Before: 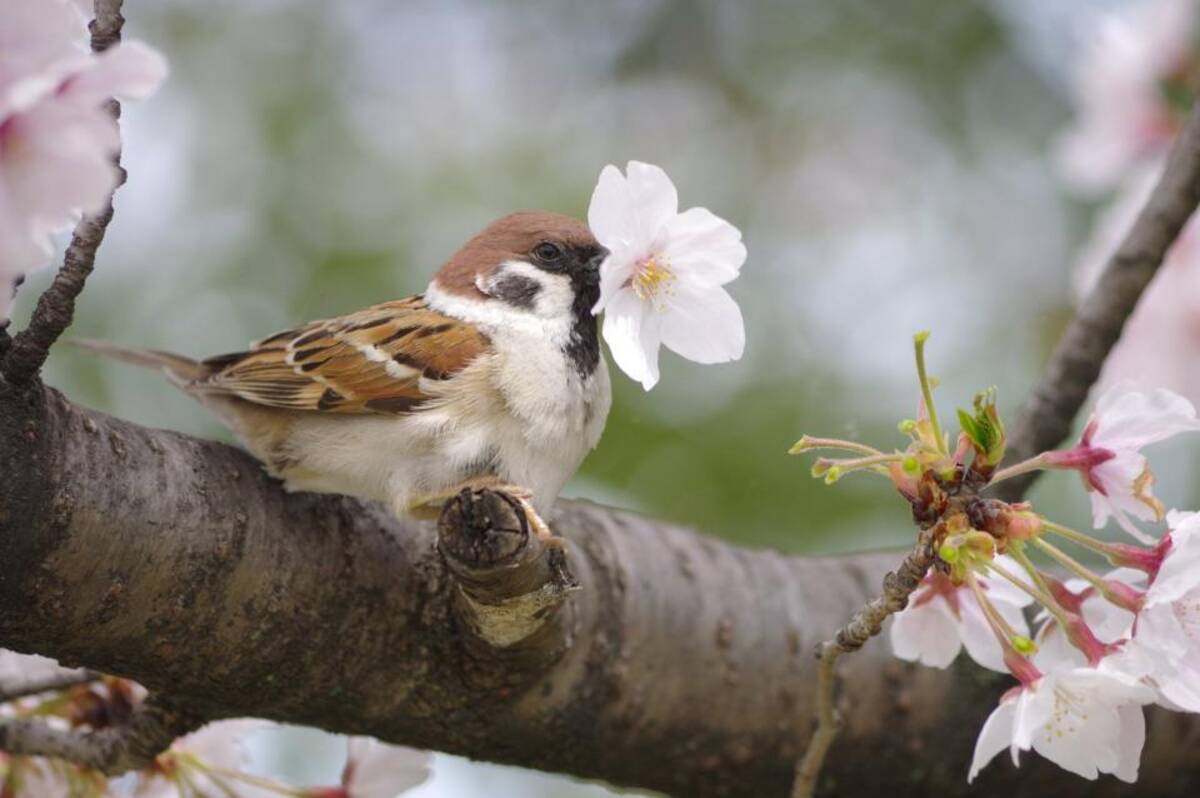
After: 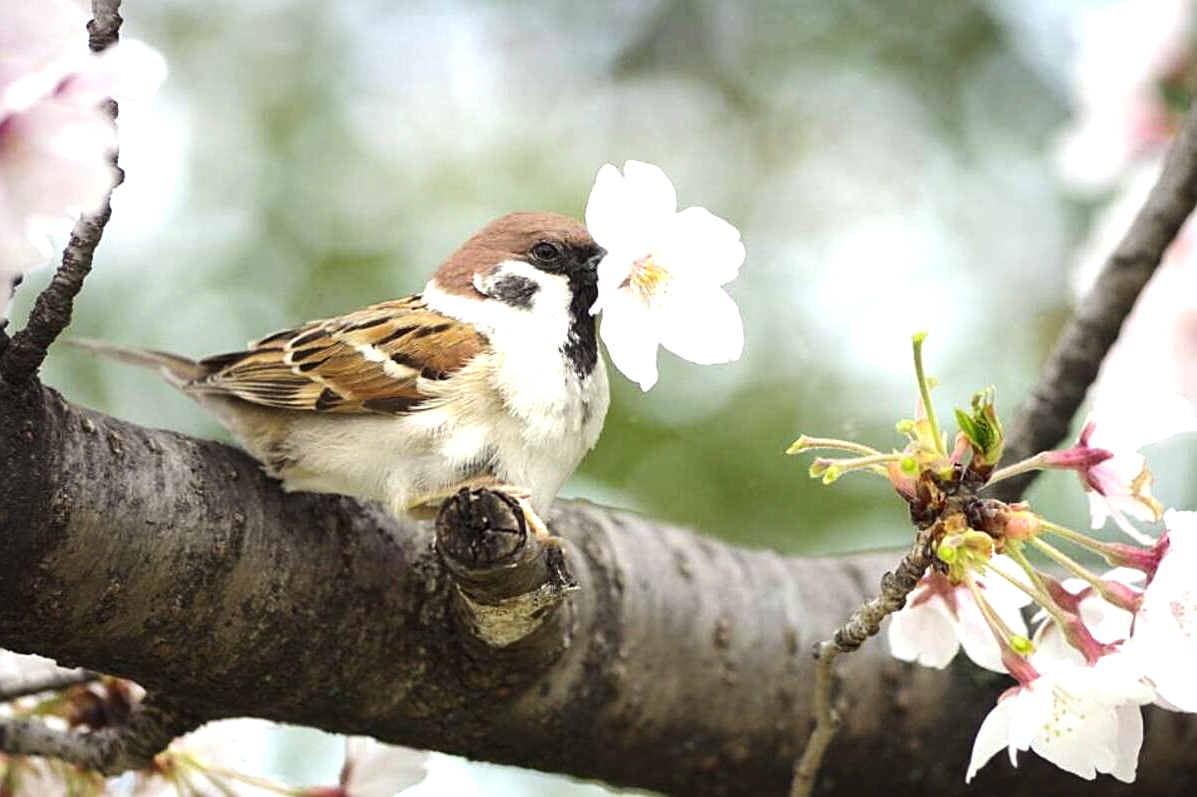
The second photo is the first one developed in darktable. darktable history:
crop and rotate: left 0.195%, bottom 0.009%
color correction: highlights a* -4.6, highlights b* 5.06, saturation 0.936
tone equalizer: -8 EV -0.751 EV, -7 EV -0.697 EV, -6 EV -0.595 EV, -5 EV -0.419 EV, -3 EV 0.382 EV, -2 EV 0.6 EV, -1 EV 0.674 EV, +0 EV 0.735 EV, edges refinement/feathering 500, mask exposure compensation -1.57 EV, preserve details no
exposure: exposure 0.294 EV, compensate highlight preservation false
sharpen: on, module defaults
